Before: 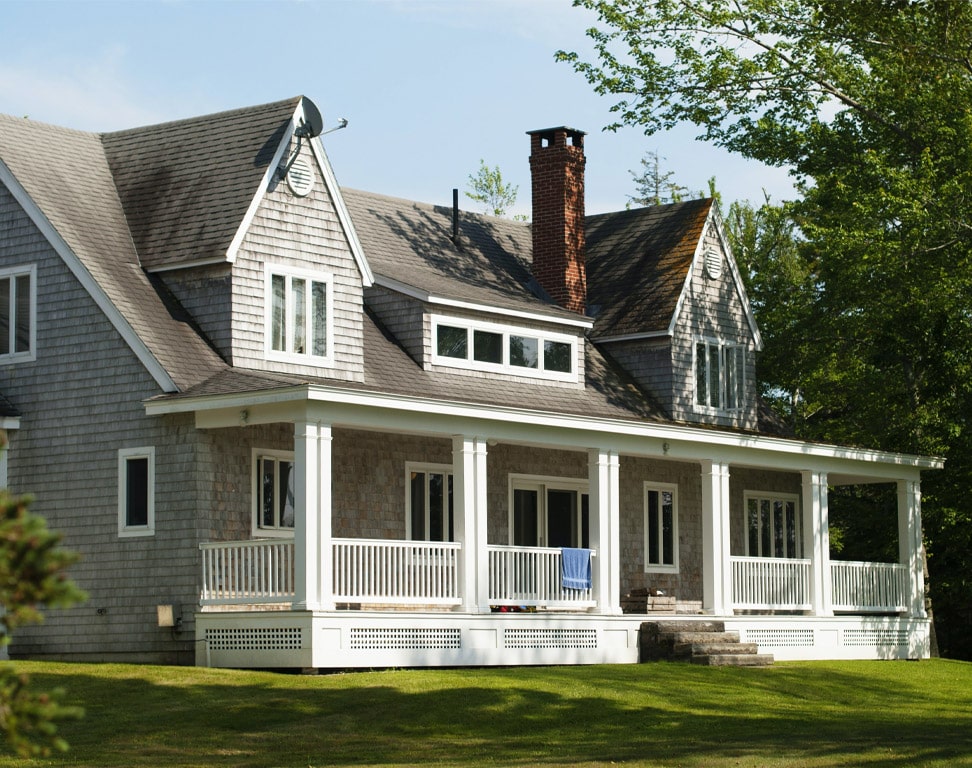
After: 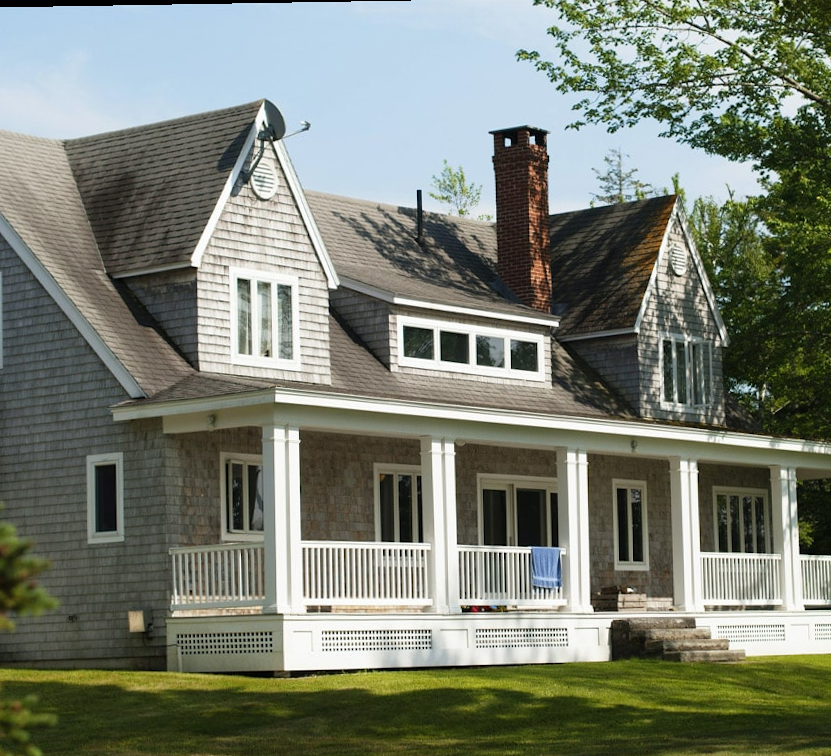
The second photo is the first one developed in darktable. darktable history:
crop and rotate: angle 0.96°, left 4.068%, top 0.987%, right 11.53%, bottom 2.482%
